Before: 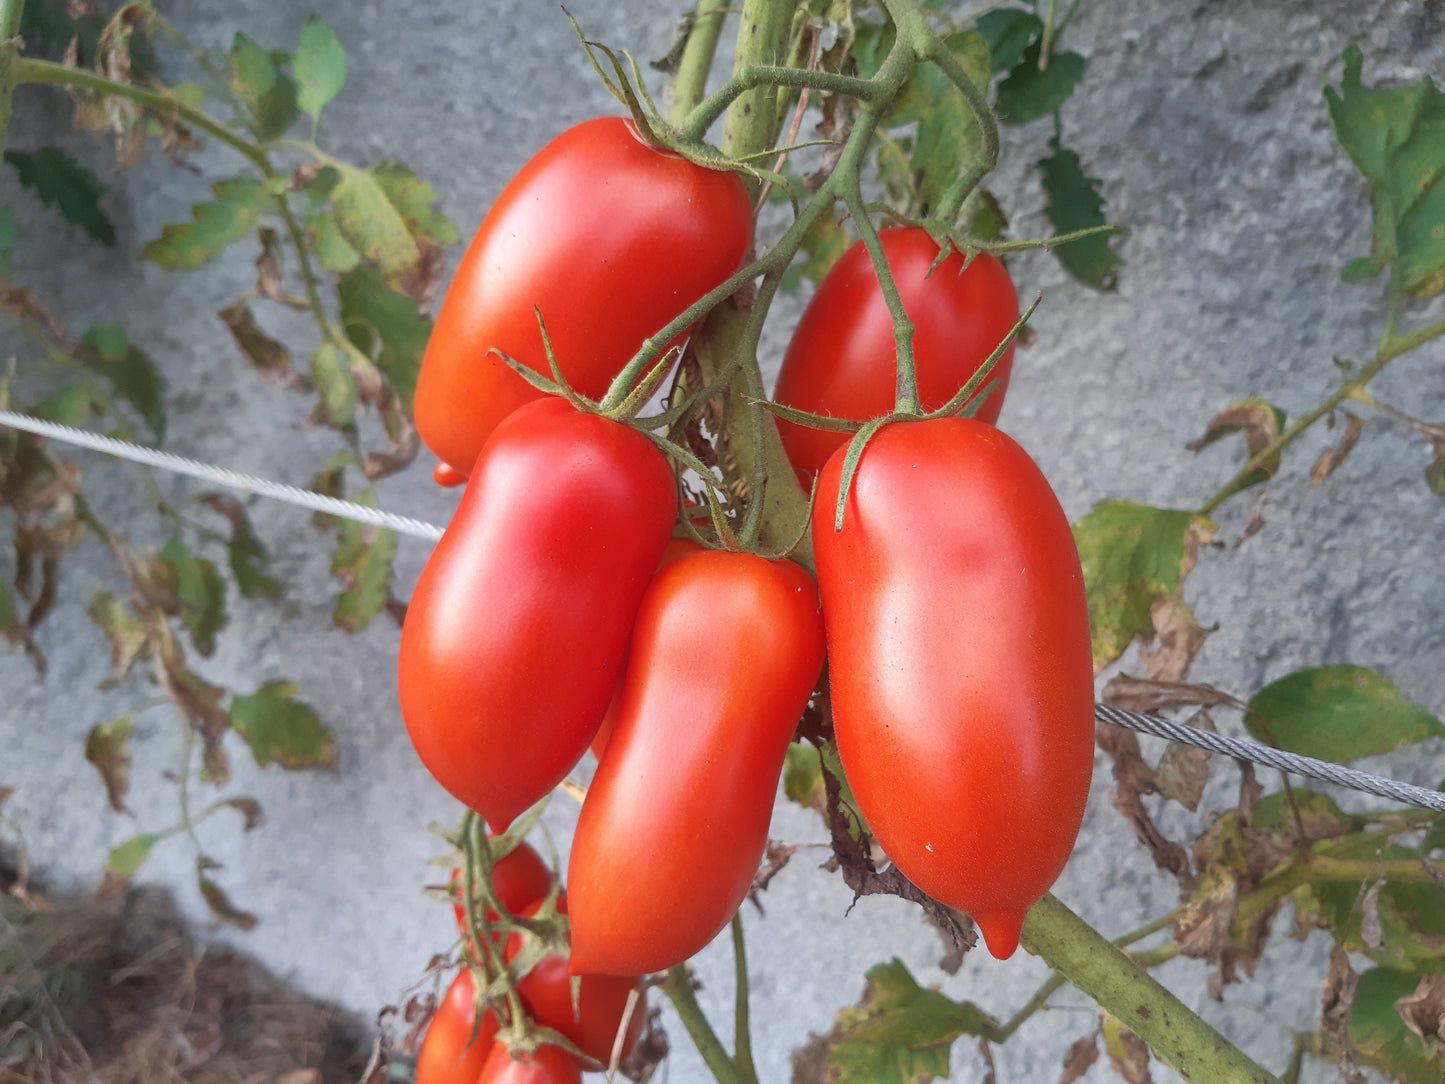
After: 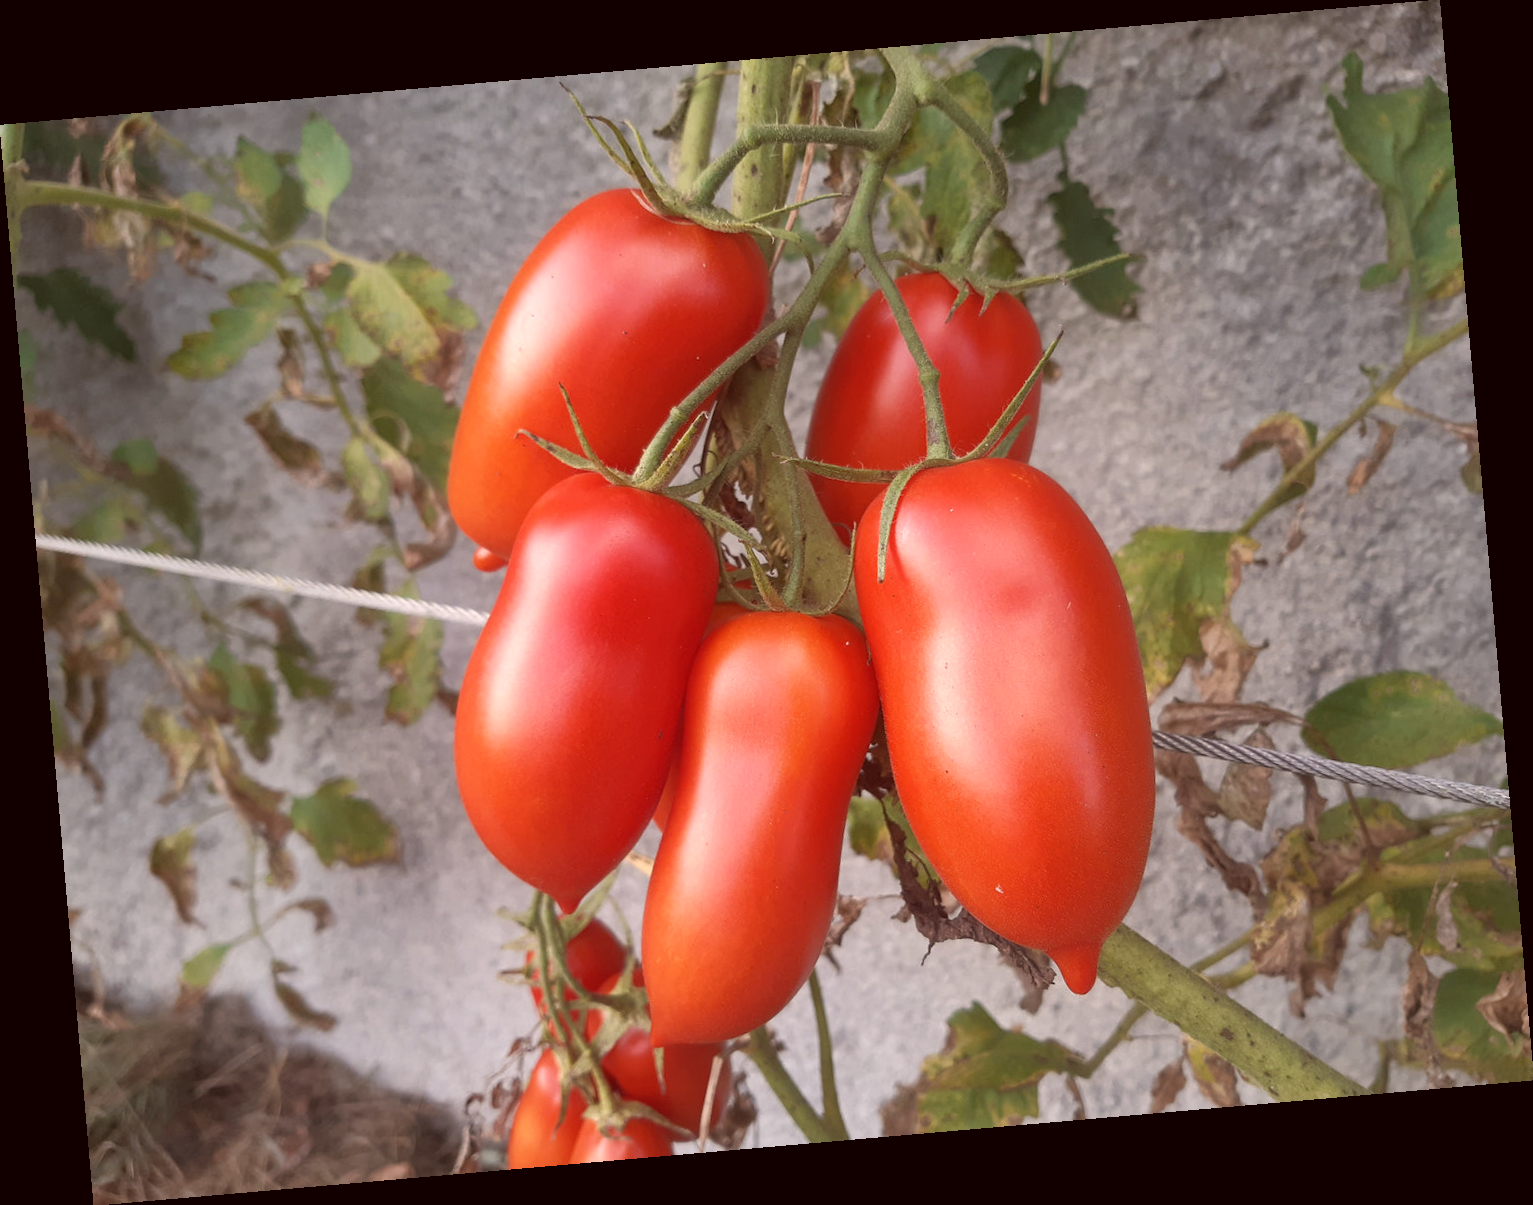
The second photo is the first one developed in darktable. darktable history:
color correction: highlights a* 6.27, highlights b* 8.19, shadows a* 5.94, shadows b* 7.23, saturation 0.9
tone equalizer: on, module defaults
rotate and perspective: rotation -4.98°, automatic cropping off
